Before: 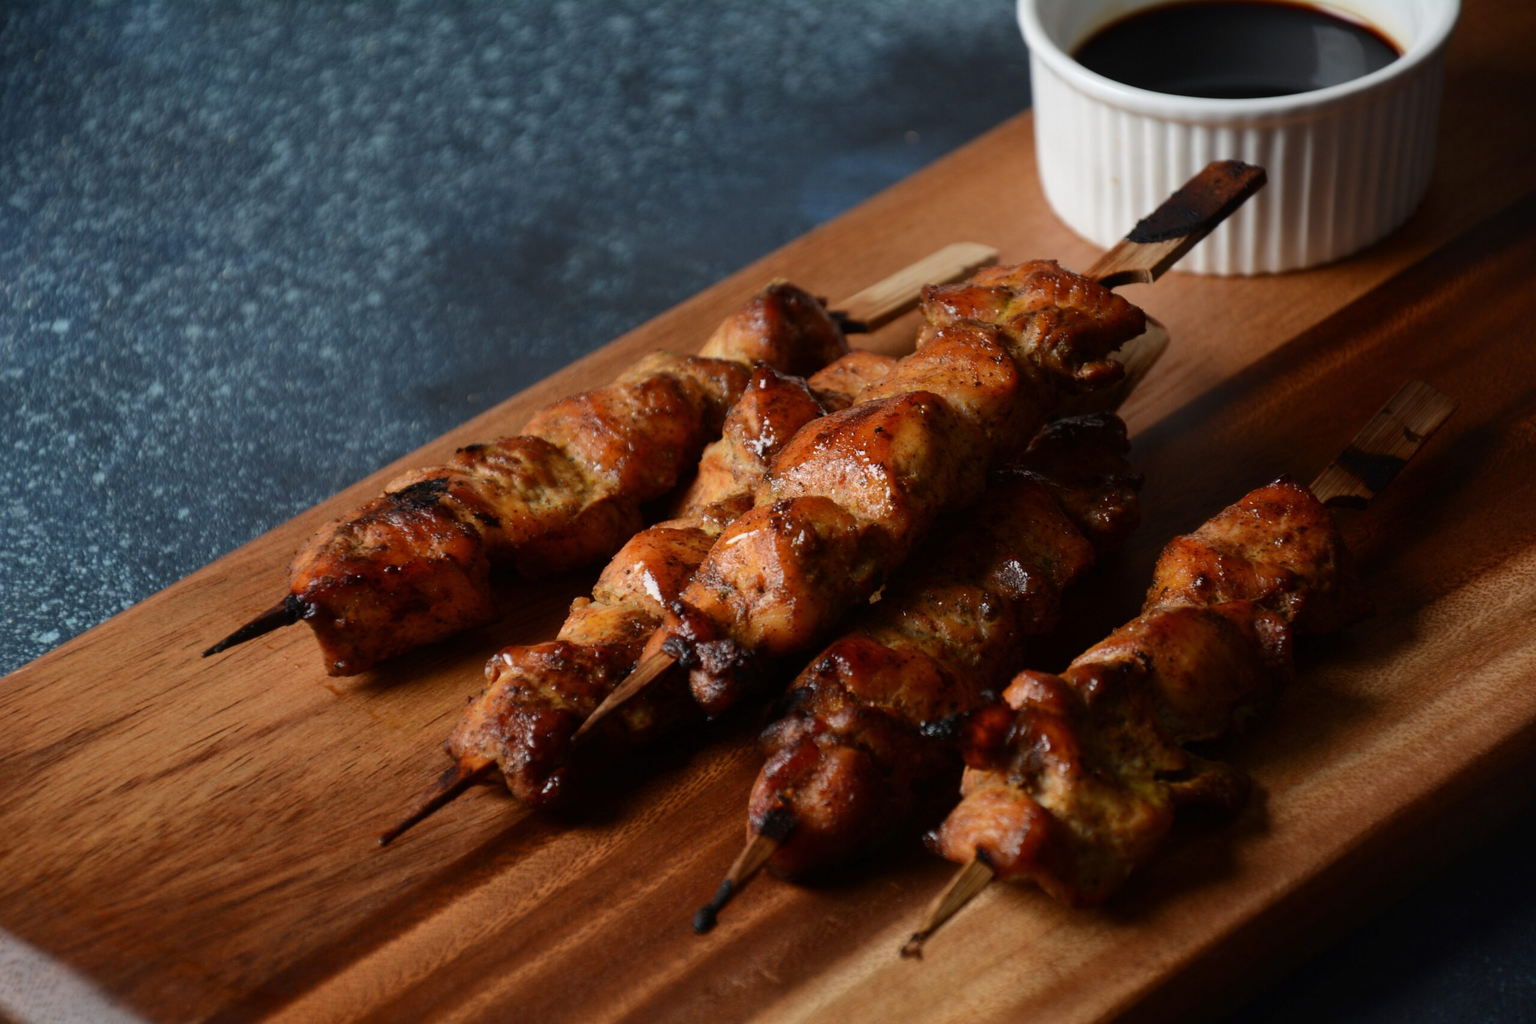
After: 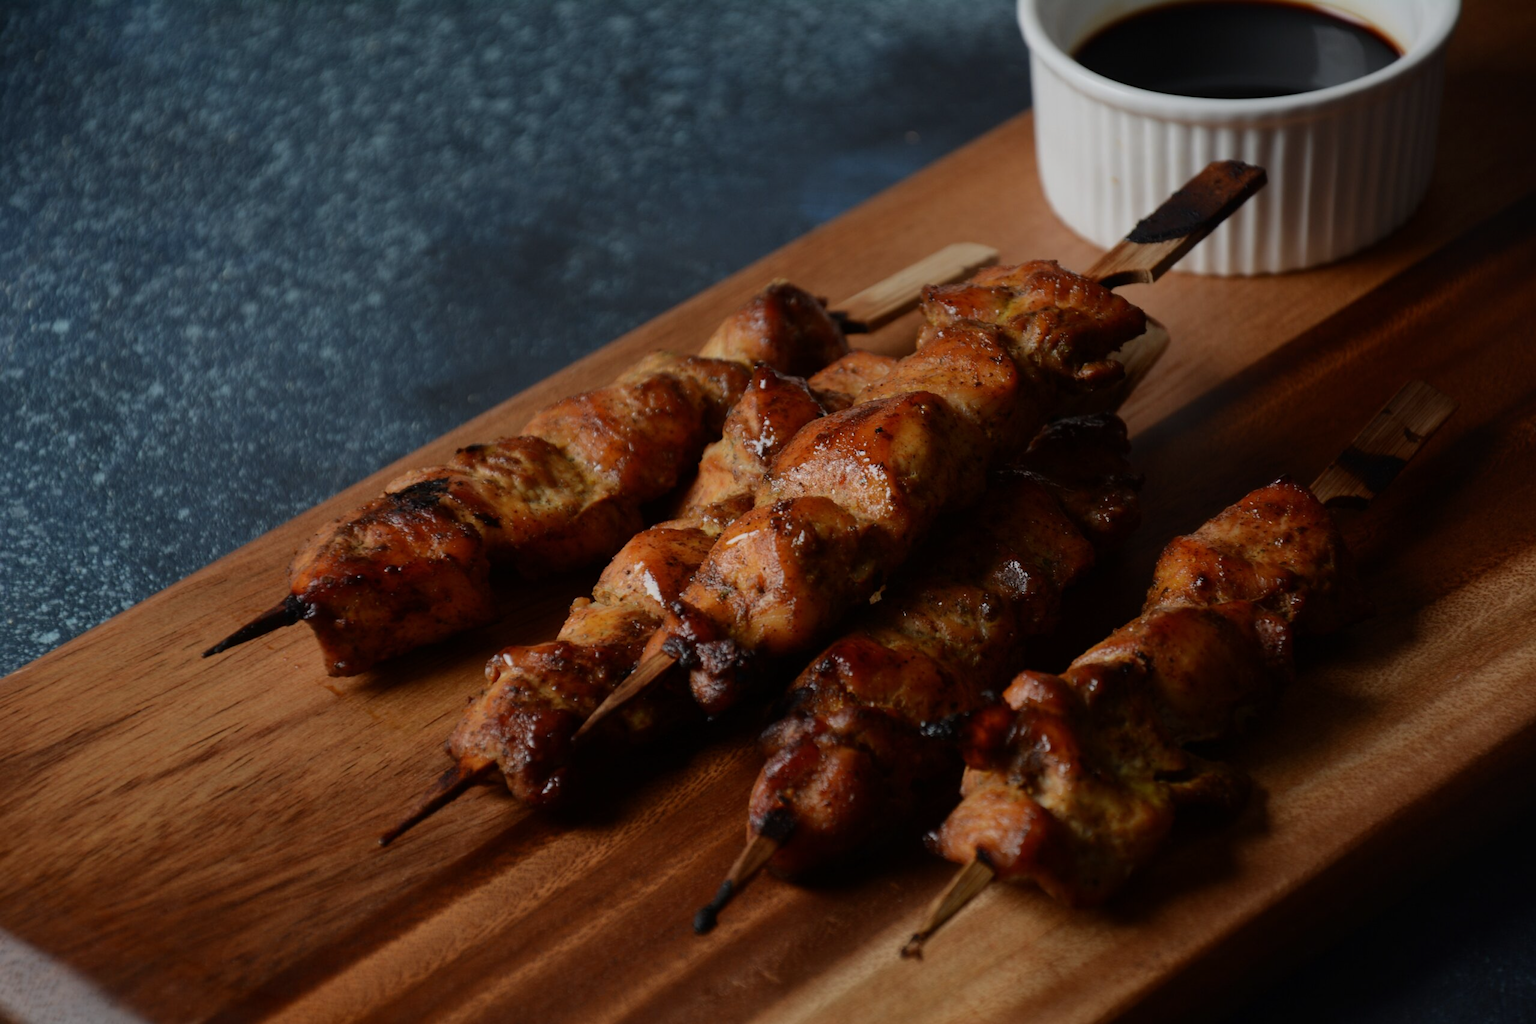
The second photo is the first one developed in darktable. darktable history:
exposure: exposure -0.555 EV, compensate highlight preservation false
